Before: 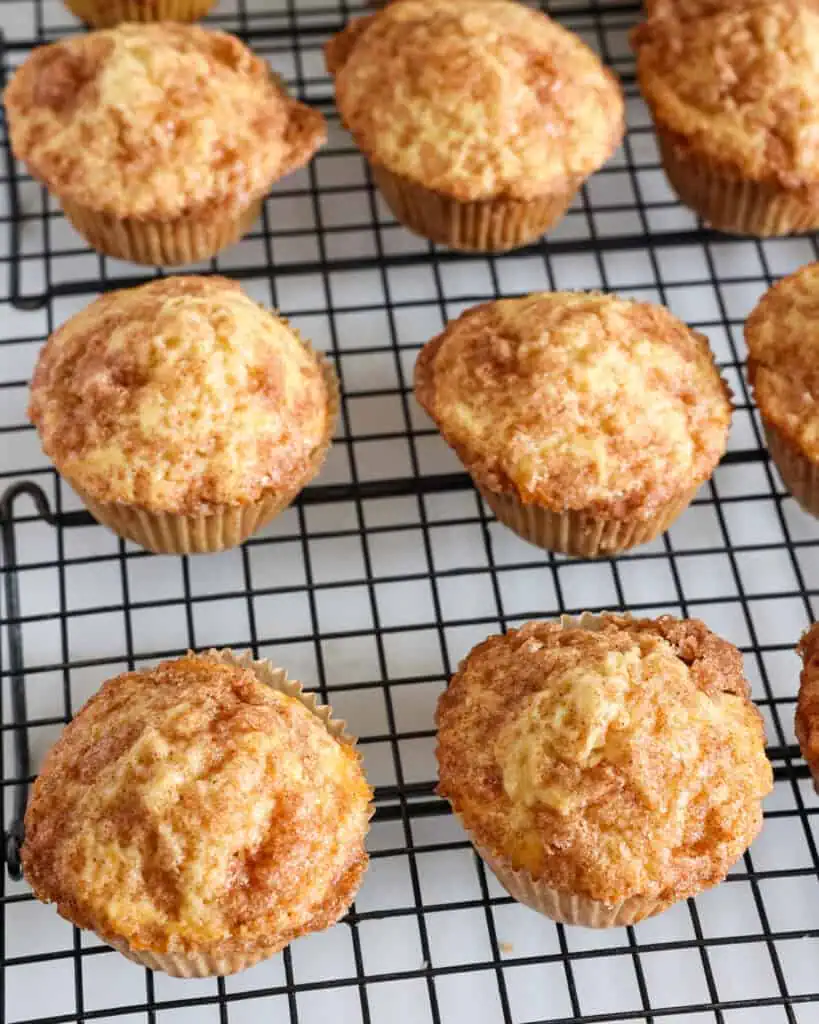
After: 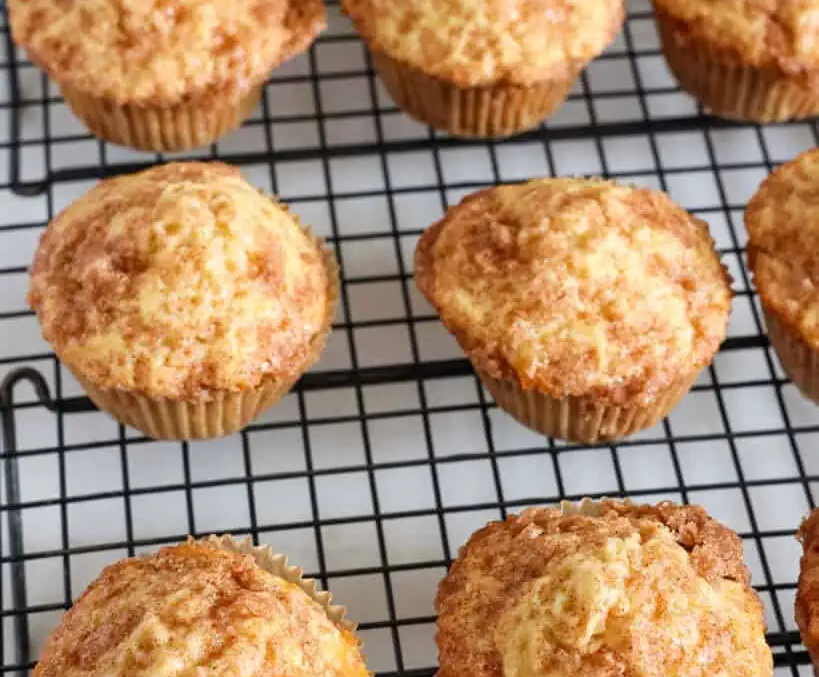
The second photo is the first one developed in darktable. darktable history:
crop: top 11.155%, bottom 22.712%
